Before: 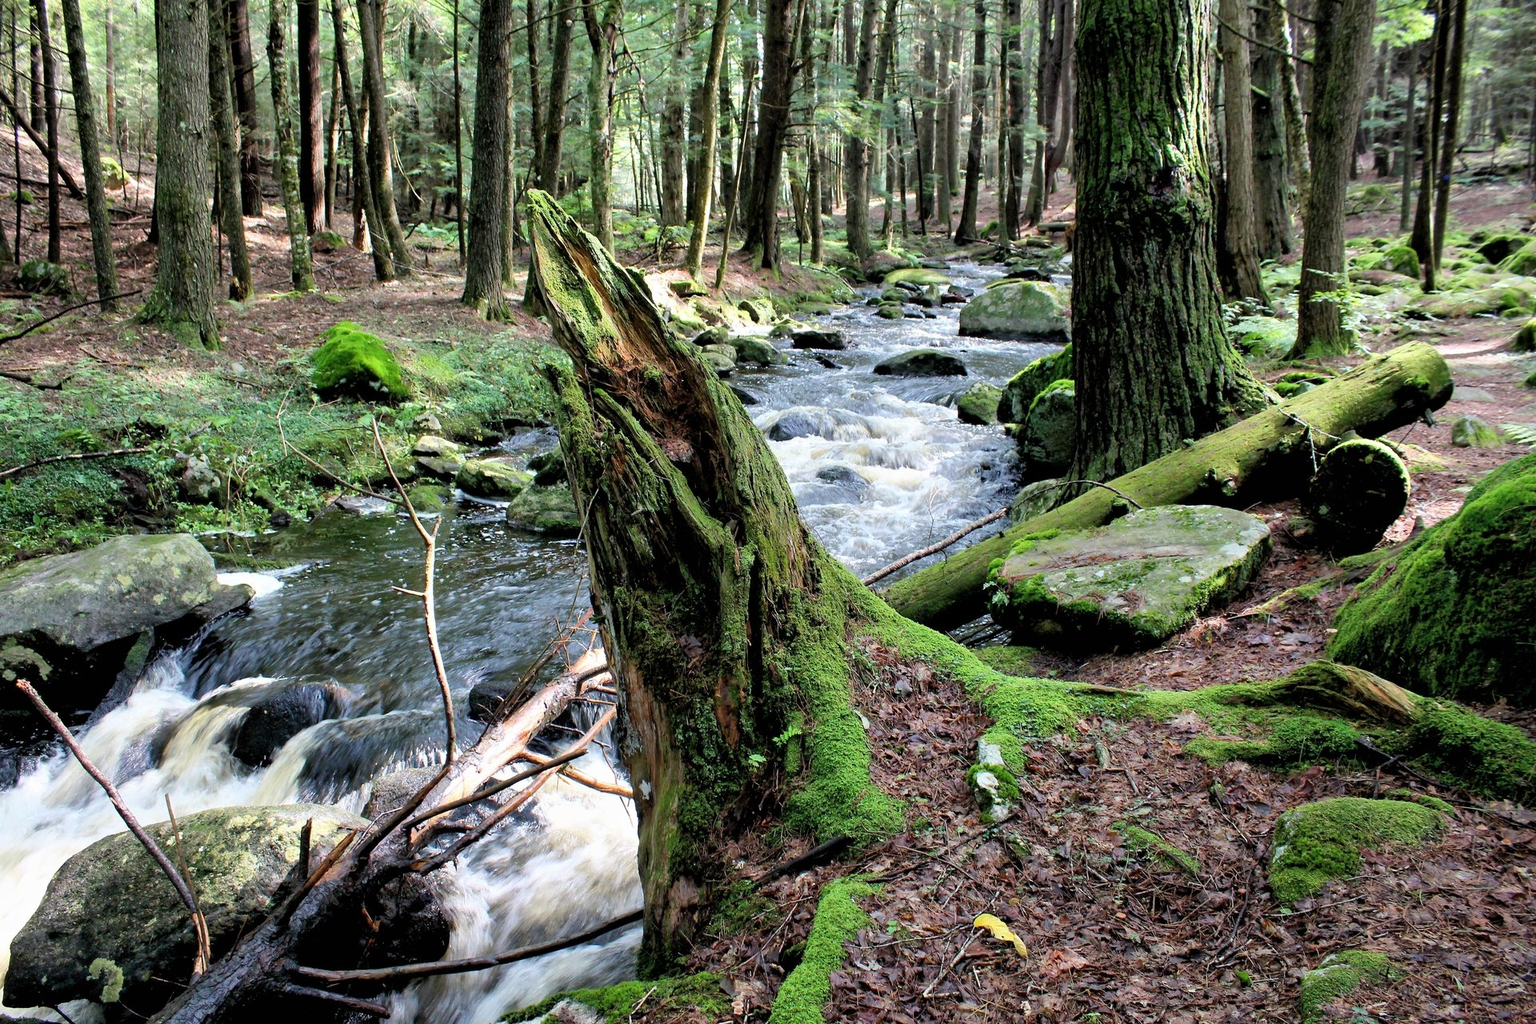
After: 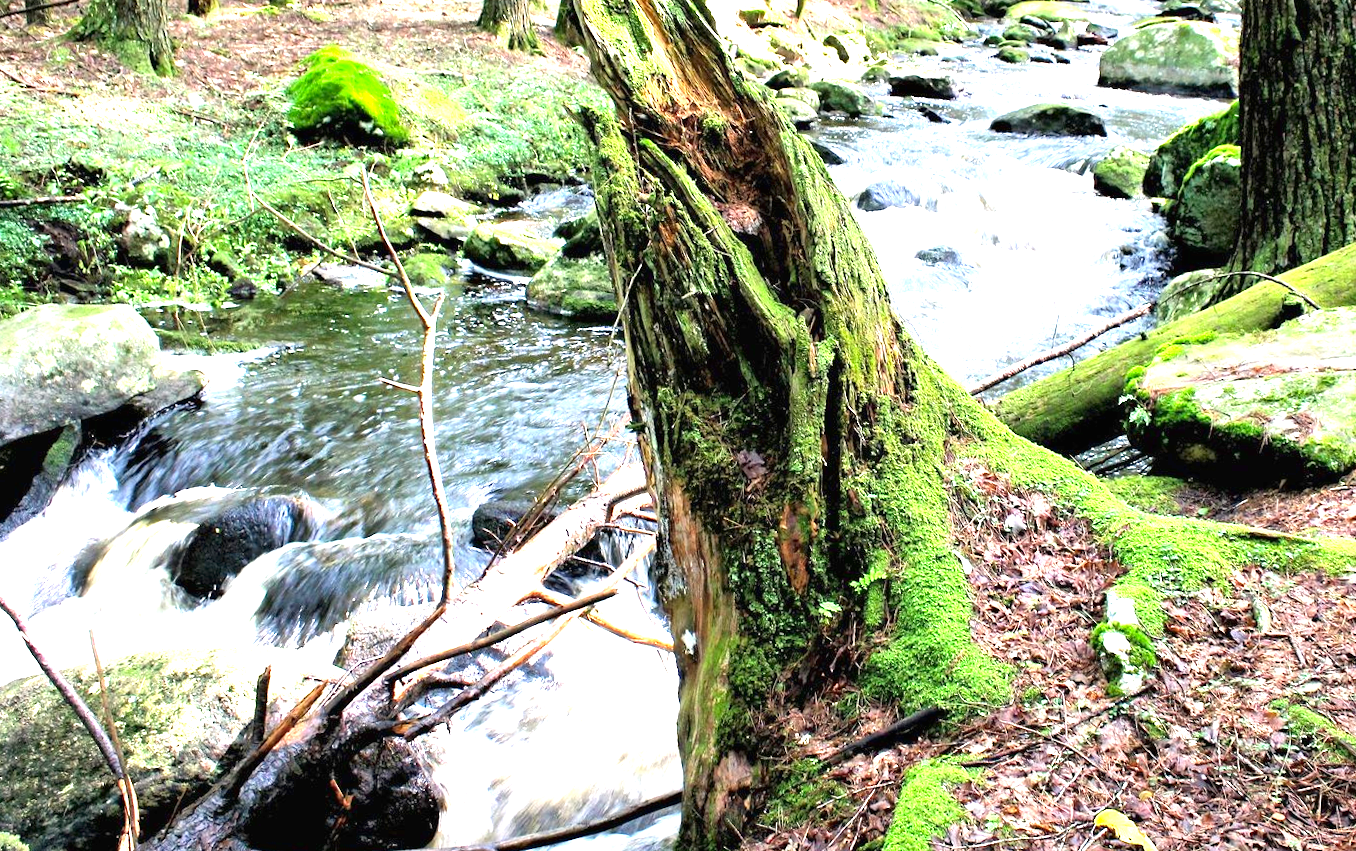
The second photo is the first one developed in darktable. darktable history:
exposure: black level correction 0, exposure 1.7 EV, compensate exposure bias true, compensate highlight preservation false
rotate and perspective: rotation 1.72°, automatic cropping off
crop: left 6.488%, top 27.668%, right 24.183%, bottom 8.656%
color correction: highlights a* 0.816, highlights b* 2.78, saturation 1.1
